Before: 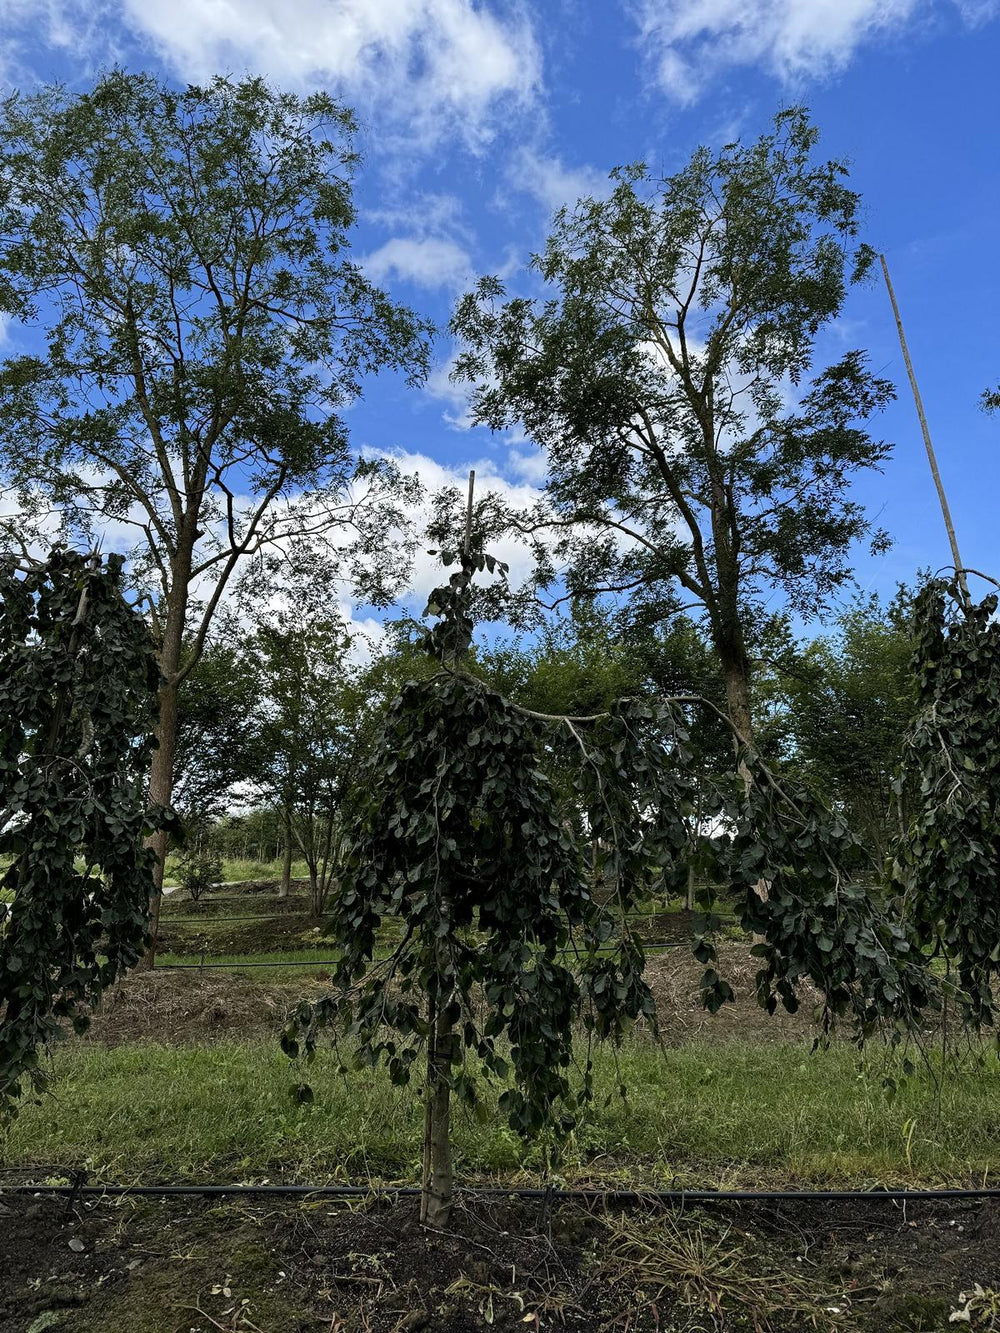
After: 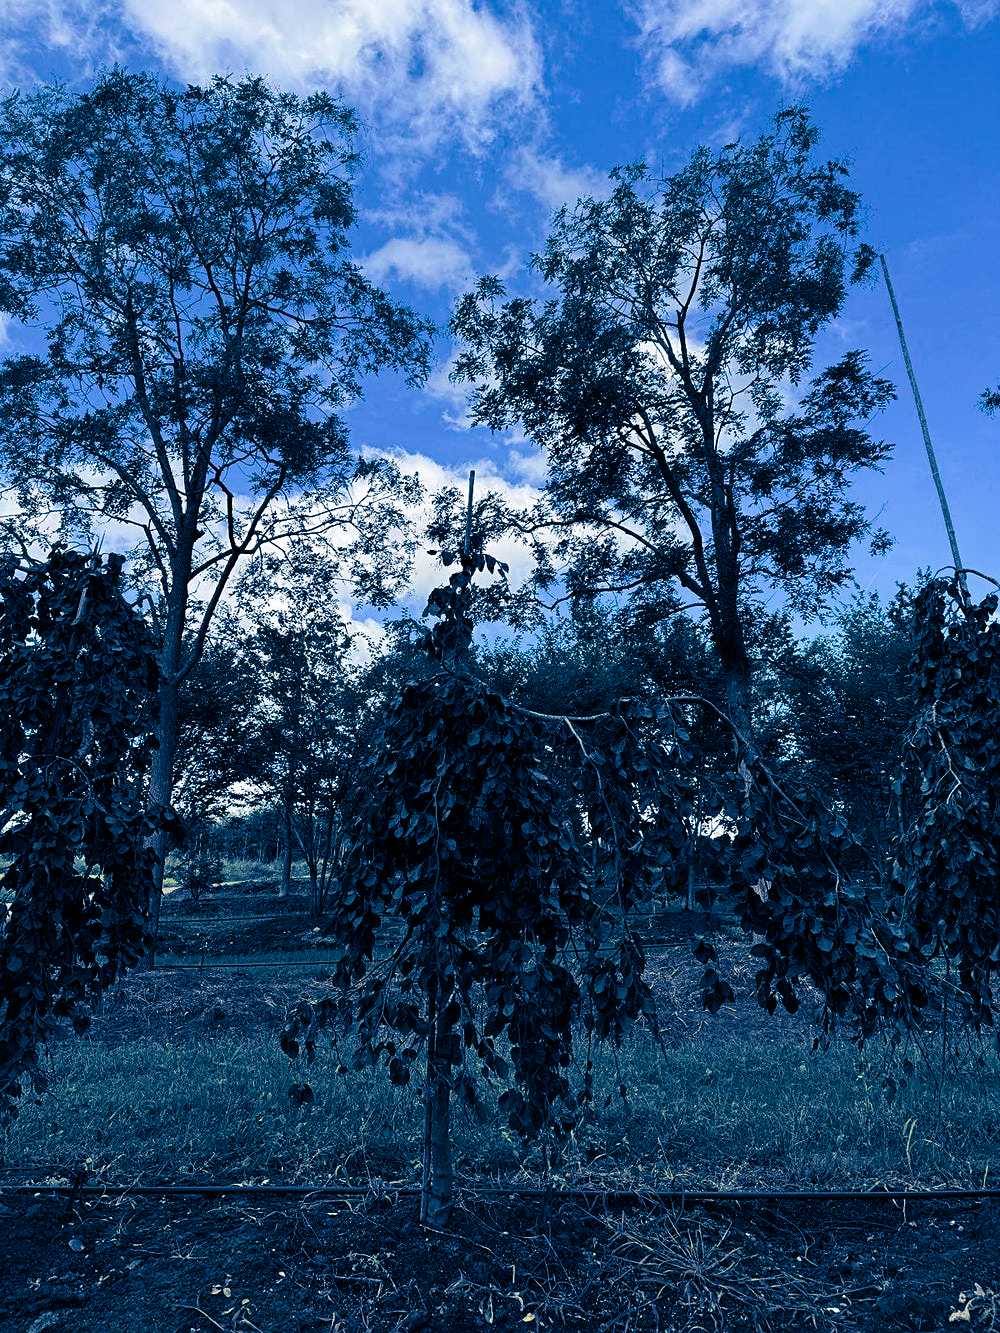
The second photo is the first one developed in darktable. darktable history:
velvia: strength 45%
split-toning: shadows › hue 226.8°, shadows › saturation 1, highlights › saturation 0, balance -61.41
sharpen: amount 0.2
